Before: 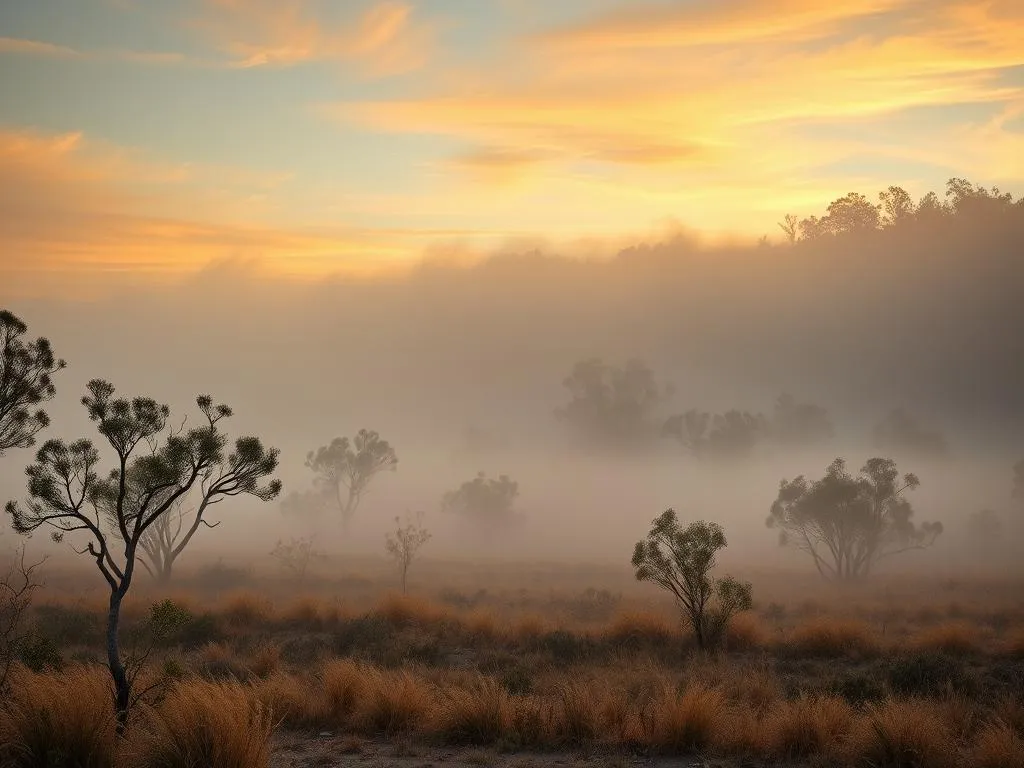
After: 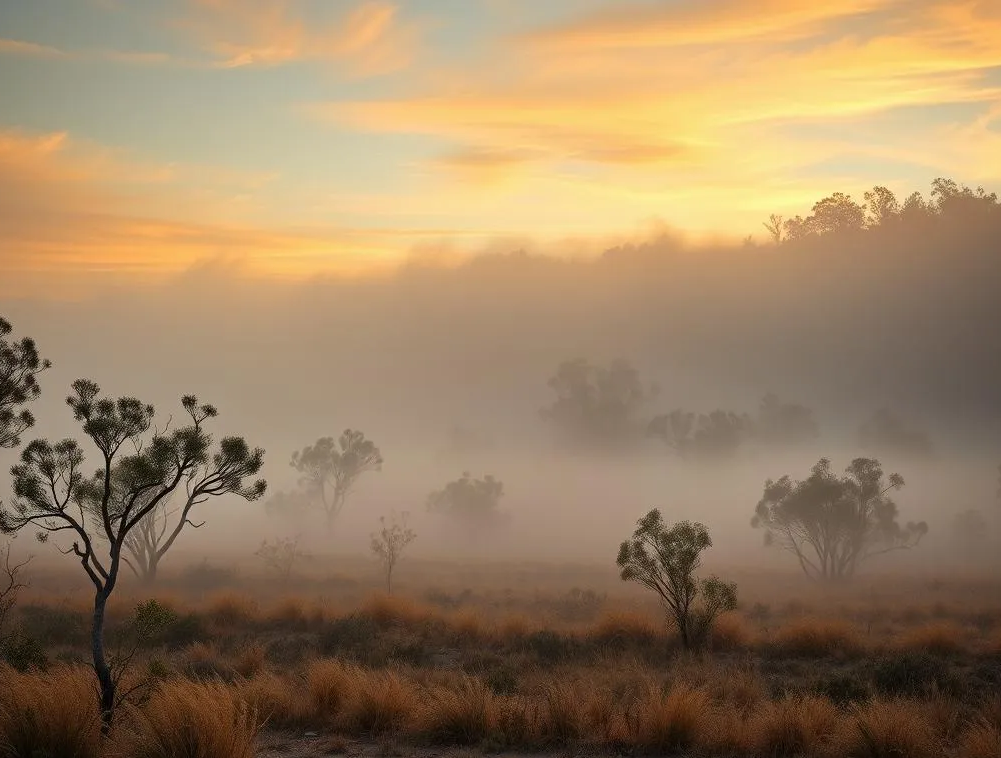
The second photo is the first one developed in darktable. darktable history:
crop and rotate: left 1.559%, right 0.632%, bottom 1.272%
